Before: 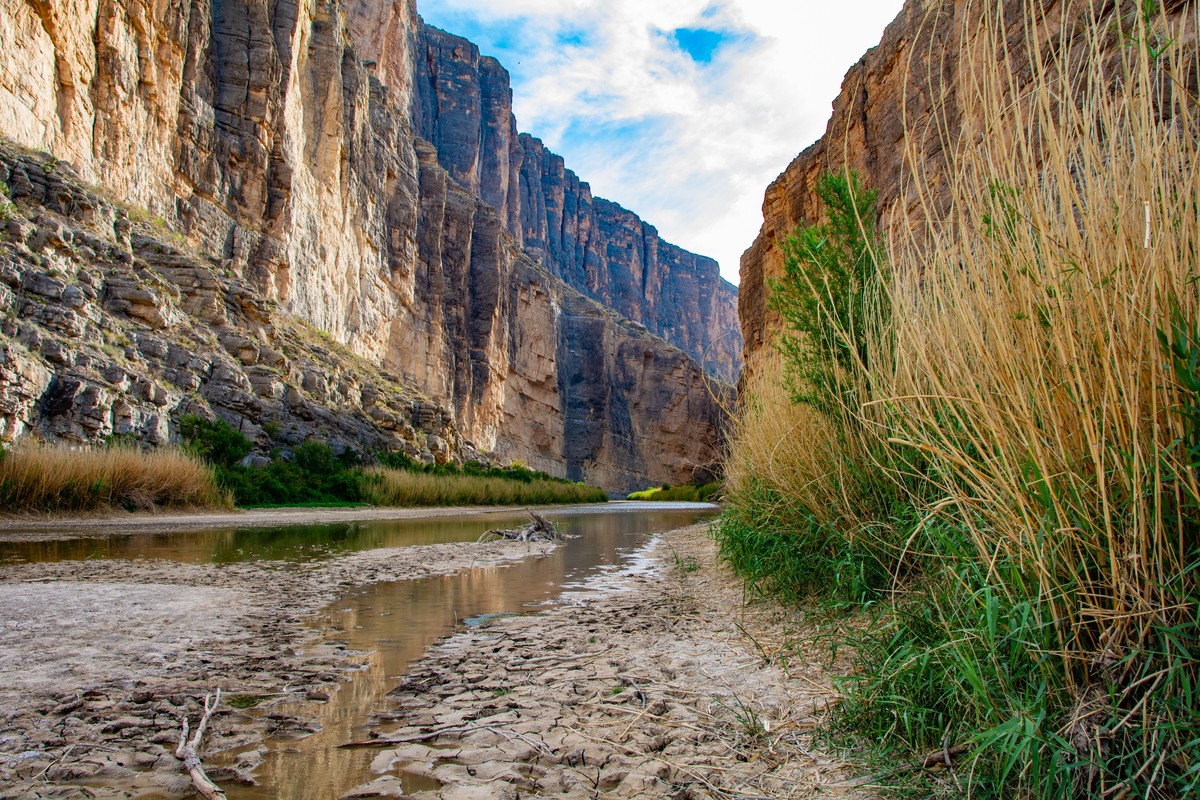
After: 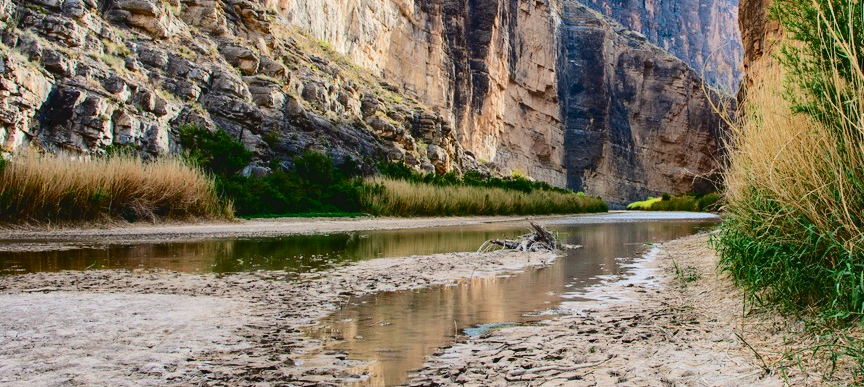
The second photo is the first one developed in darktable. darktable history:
crop: top 36.357%, right 27.978%, bottom 14.849%
tone curve: curves: ch0 [(0, 0) (0.003, 0.054) (0.011, 0.057) (0.025, 0.056) (0.044, 0.062) (0.069, 0.071) (0.1, 0.088) (0.136, 0.111) (0.177, 0.146) (0.224, 0.19) (0.277, 0.261) (0.335, 0.363) (0.399, 0.458) (0.468, 0.562) (0.543, 0.653) (0.623, 0.725) (0.709, 0.801) (0.801, 0.853) (0.898, 0.915) (1, 1)], color space Lab, independent channels, preserve colors none
